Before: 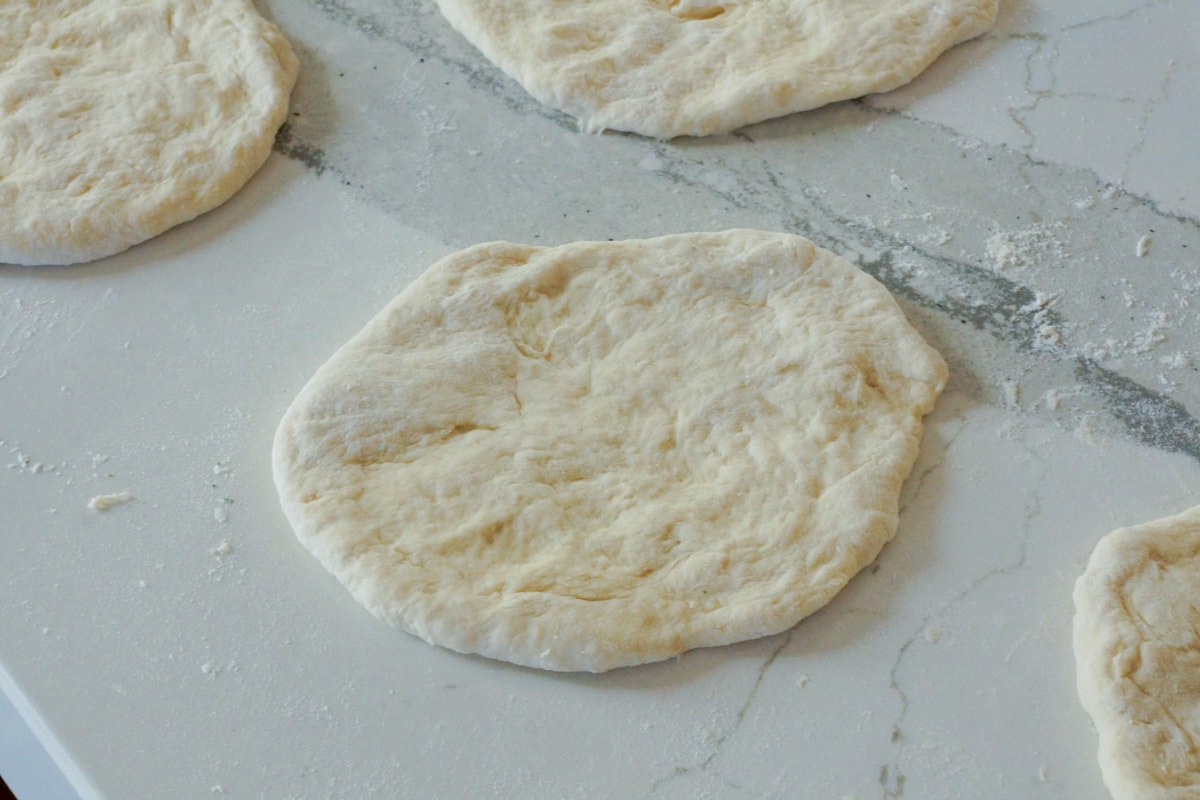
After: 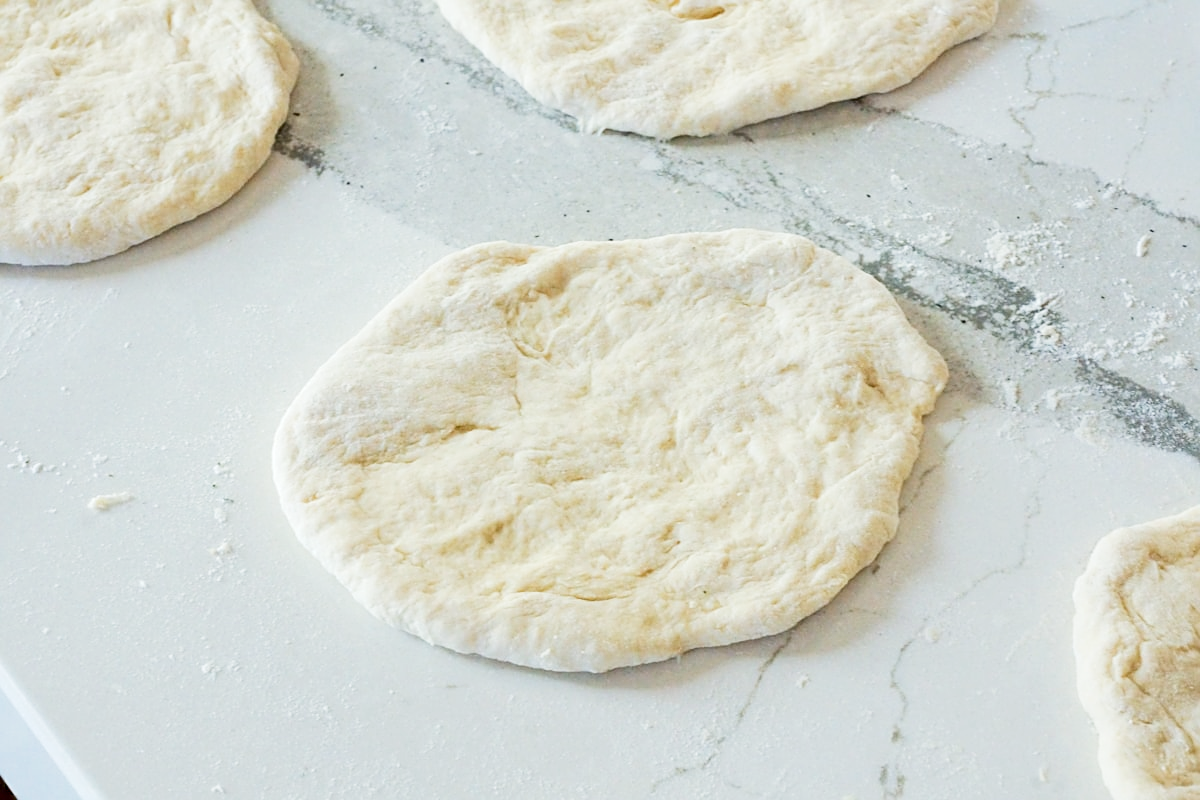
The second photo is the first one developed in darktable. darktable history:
sharpen: on, module defaults
tone equalizer: -8 EV -0.379 EV, -7 EV -0.363 EV, -6 EV -0.334 EV, -5 EV -0.228 EV, -3 EV 0.257 EV, -2 EV 0.338 EV, -1 EV 0.373 EV, +0 EV 0.421 EV, edges refinement/feathering 500, mask exposure compensation -1.57 EV, preserve details no
base curve: curves: ch0 [(0, 0) (0.204, 0.334) (0.55, 0.733) (1, 1)], preserve colors none
exposure: exposure 0.014 EV, compensate highlight preservation false
